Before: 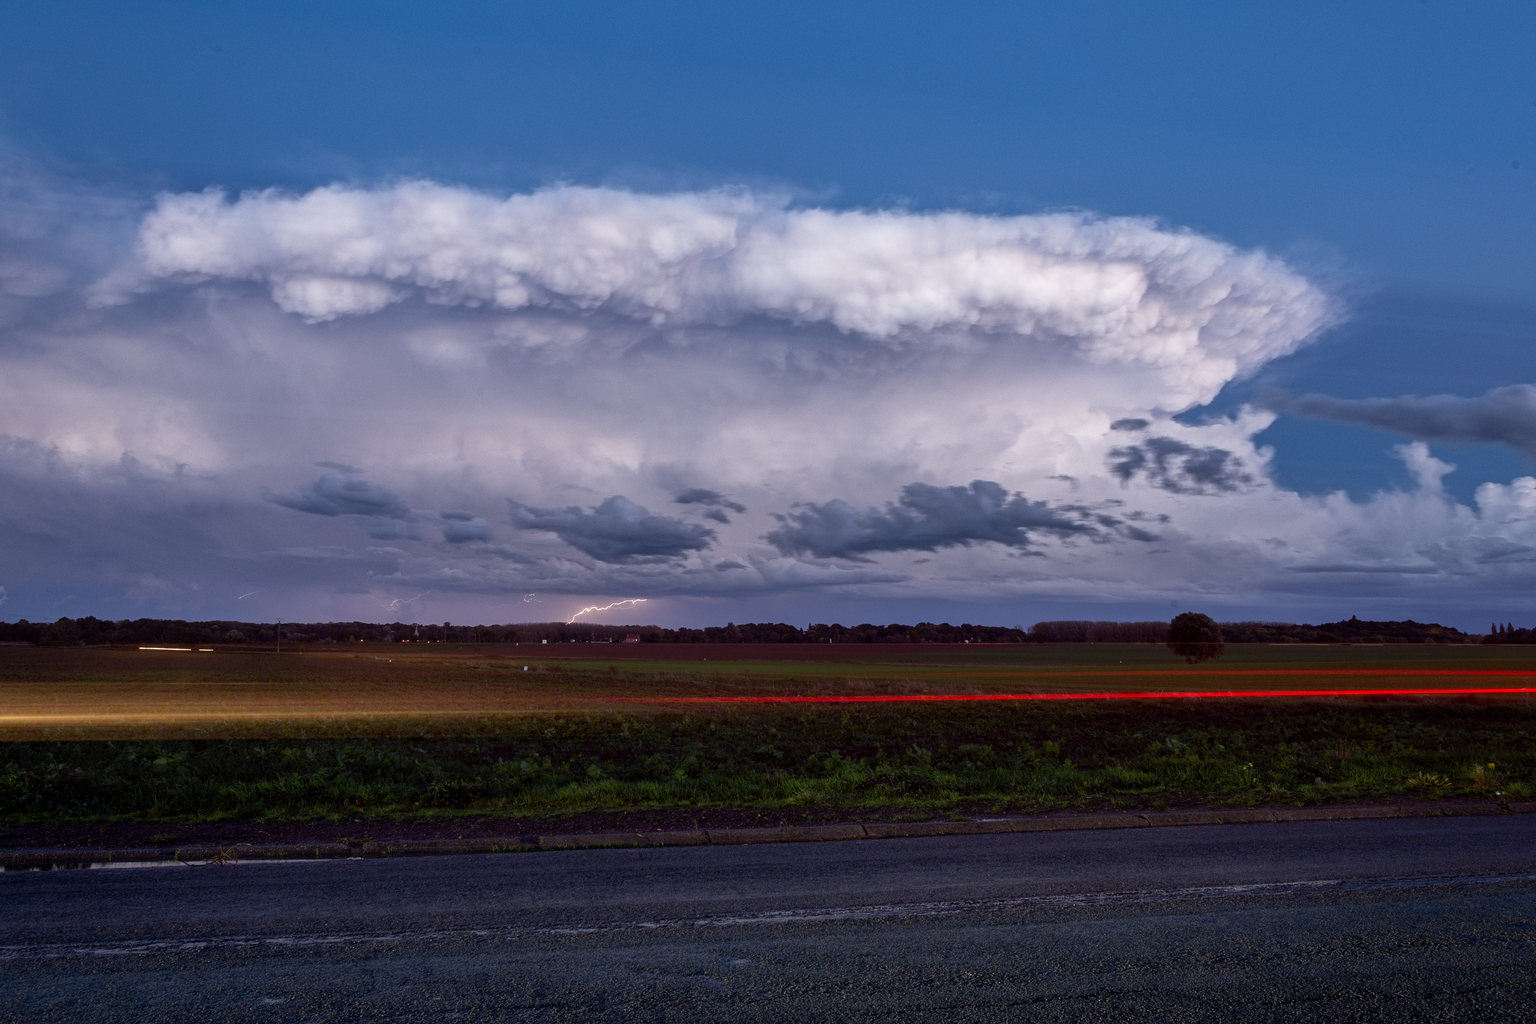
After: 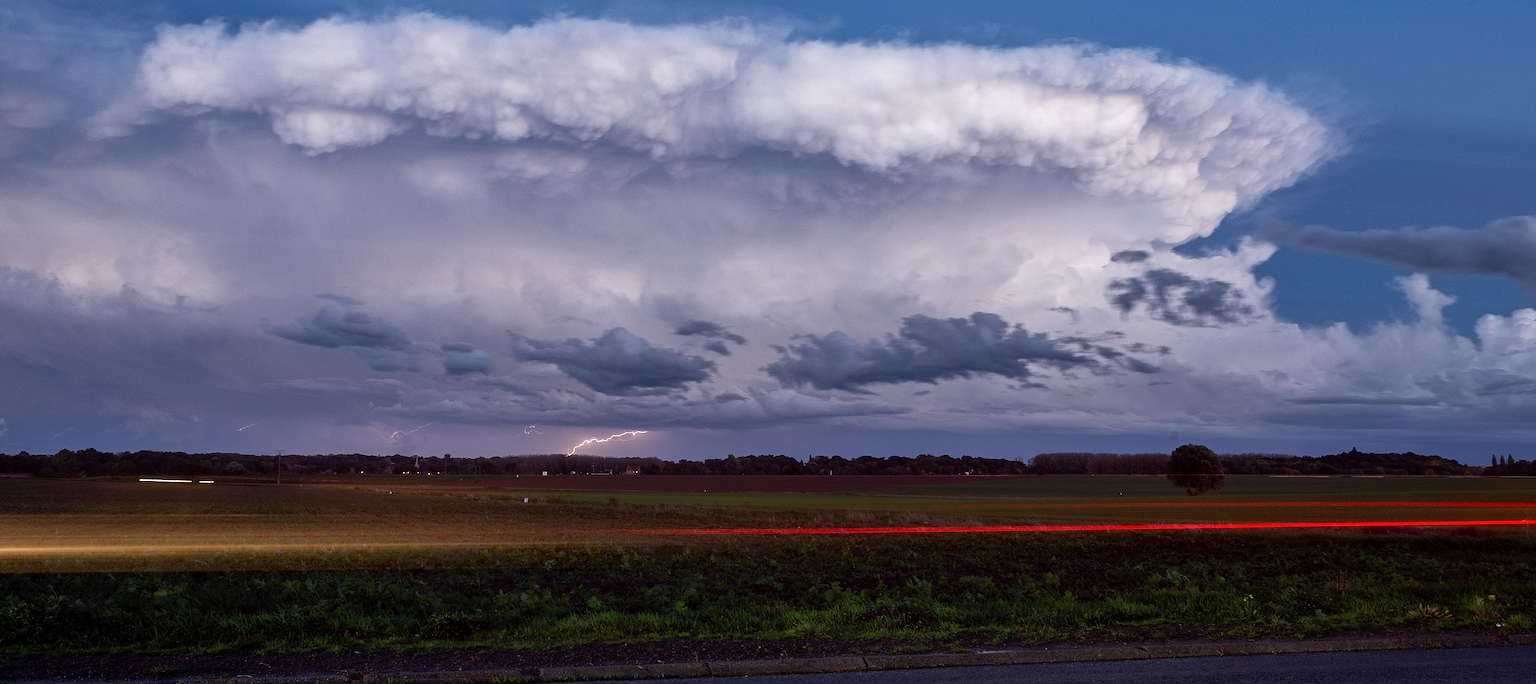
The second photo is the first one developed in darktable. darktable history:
crop: top 16.462%, bottom 16.698%
sharpen: on, module defaults
